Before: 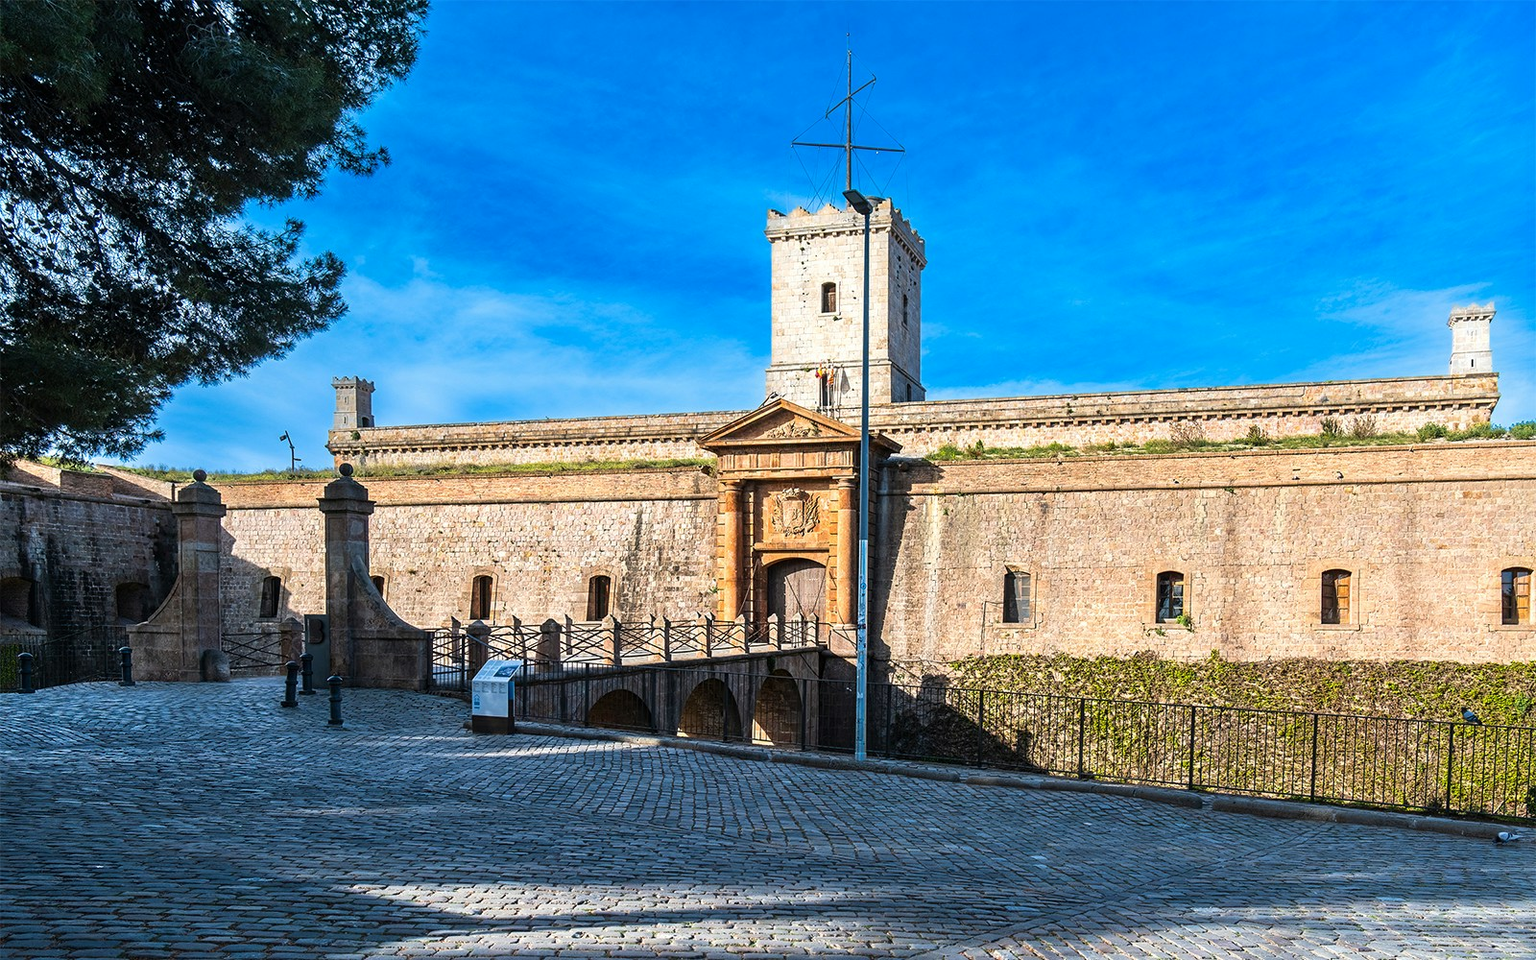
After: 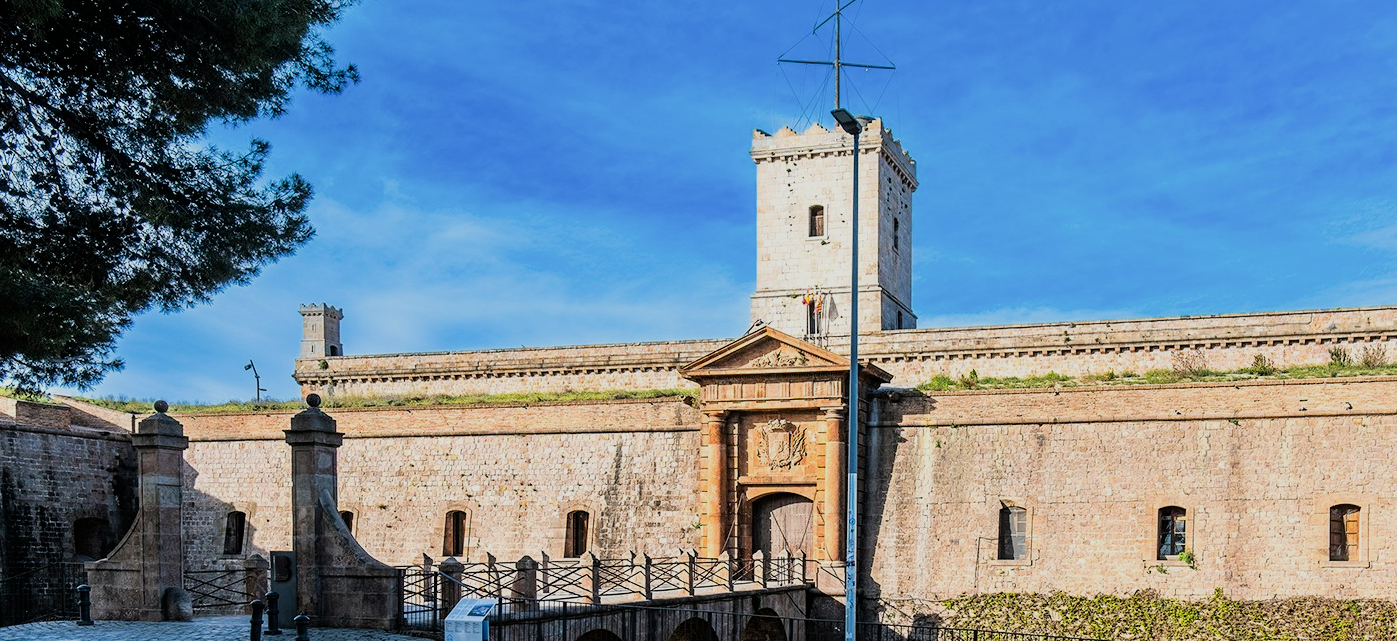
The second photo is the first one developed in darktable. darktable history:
crop: left 2.983%, top 8.913%, right 9.656%, bottom 26.949%
filmic rgb: black relative exposure -7.65 EV, white relative exposure 4.56 EV, threshold 2.95 EV, hardness 3.61, enable highlight reconstruction true
exposure: exposure 0.336 EV, compensate highlight preservation false
